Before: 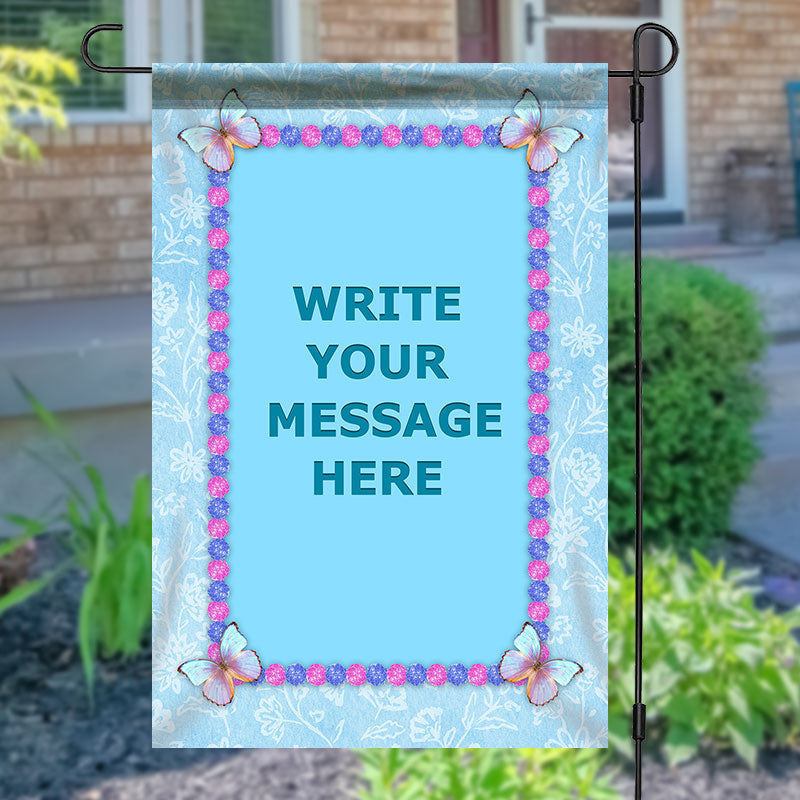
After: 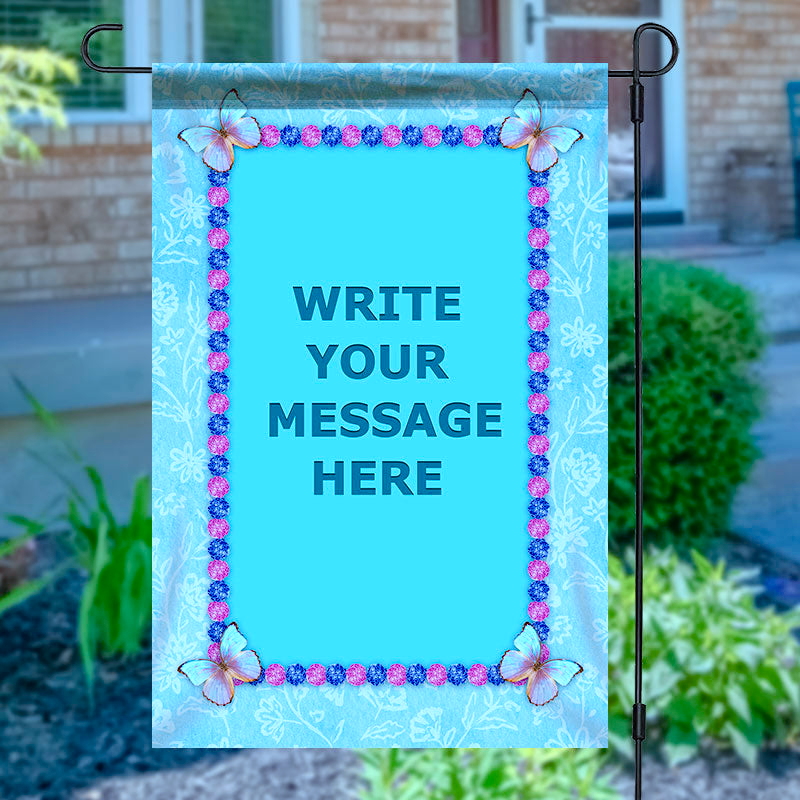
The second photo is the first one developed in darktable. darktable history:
color correction: highlights a* -9.51, highlights b* -22.96
color balance rgb: perceptual saturation grading › global saturation 20%, perceptual saturation grading › highlights -25.889%, perceptual saturation grading › shadows 24.842%, global vibrance 1.491%, saturation formula JzAzBz (2021)
